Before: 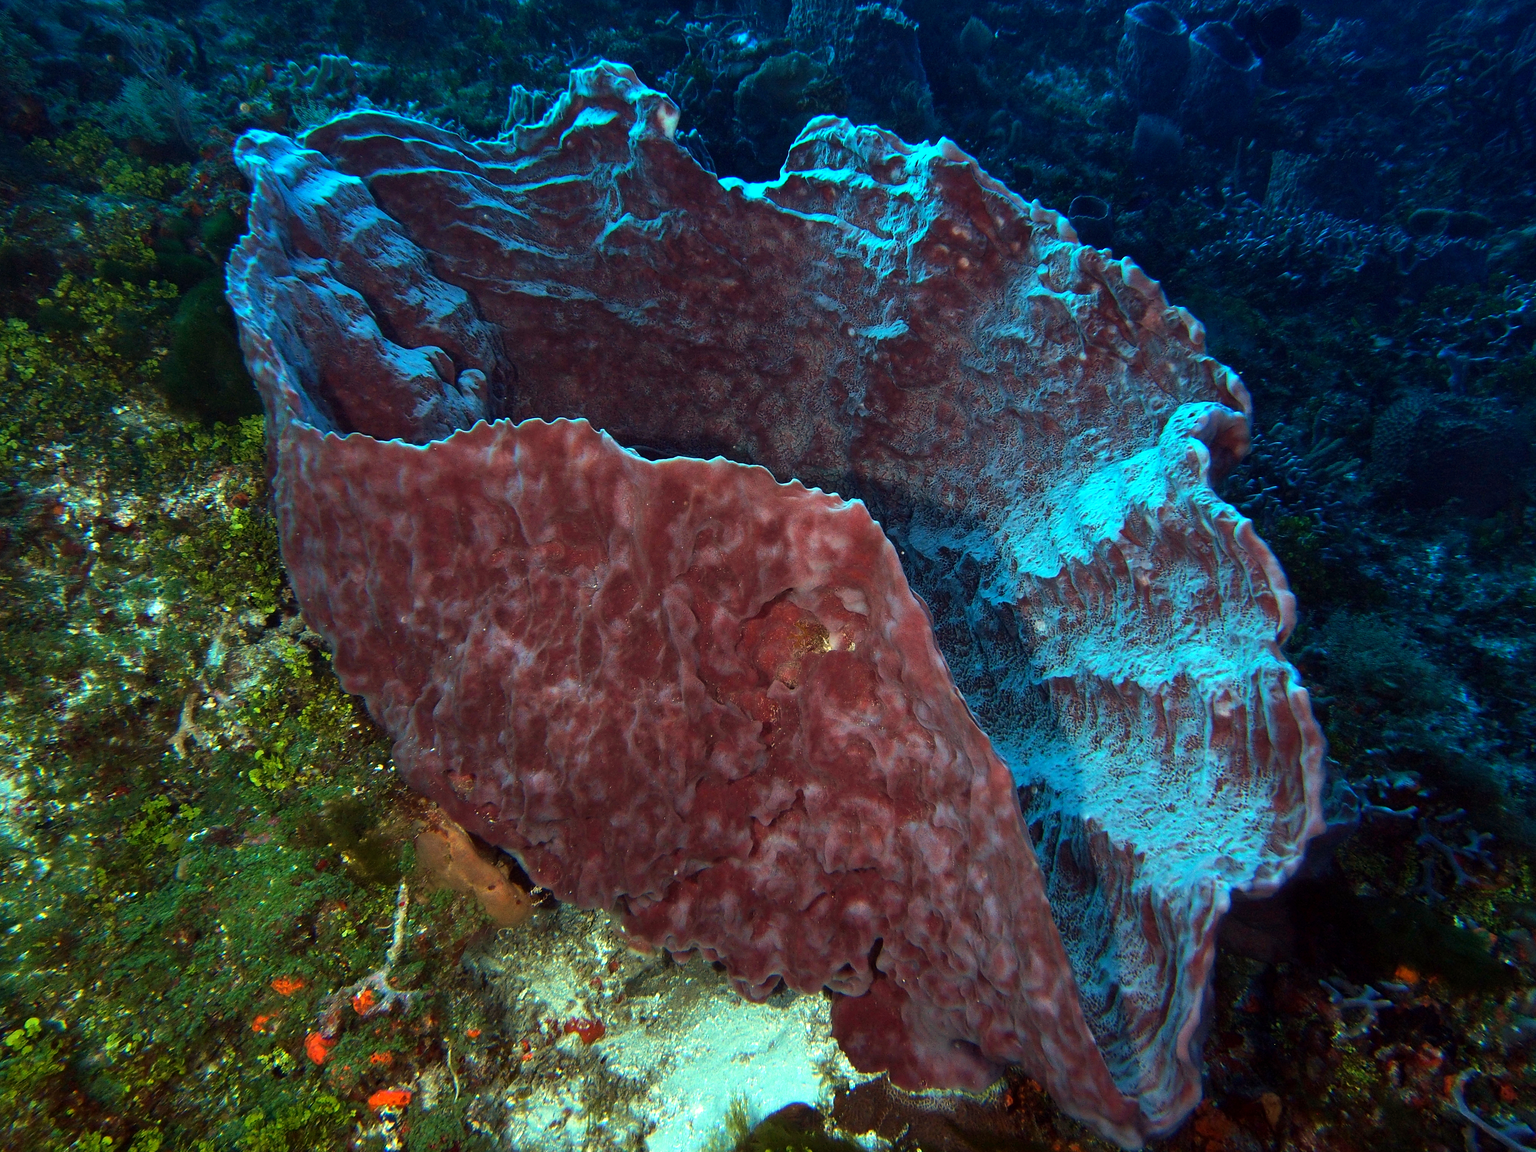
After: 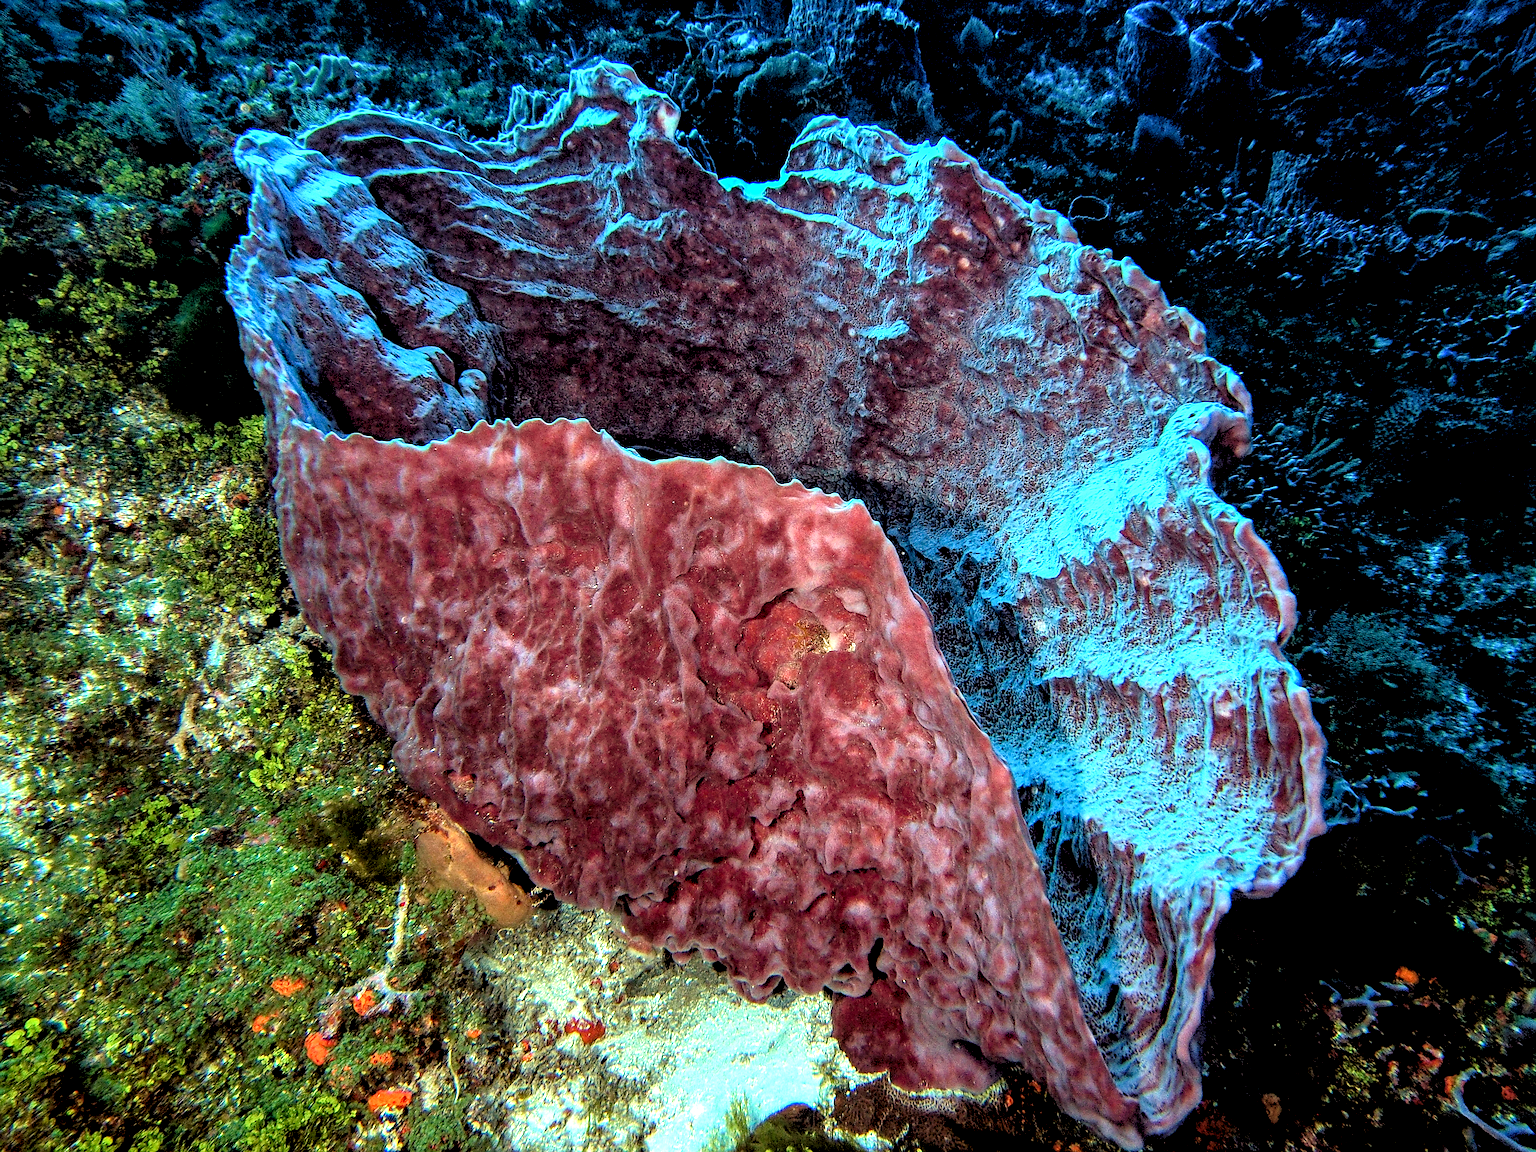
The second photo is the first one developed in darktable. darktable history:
local contrast: highlights 65%, shadows 53%, detail 169%, midtone range 0.516
haze removal: compatibility mode true, adaptive false
sharpen: on, module defaults
levels: levels [0.093, 0.434, 0.988]
